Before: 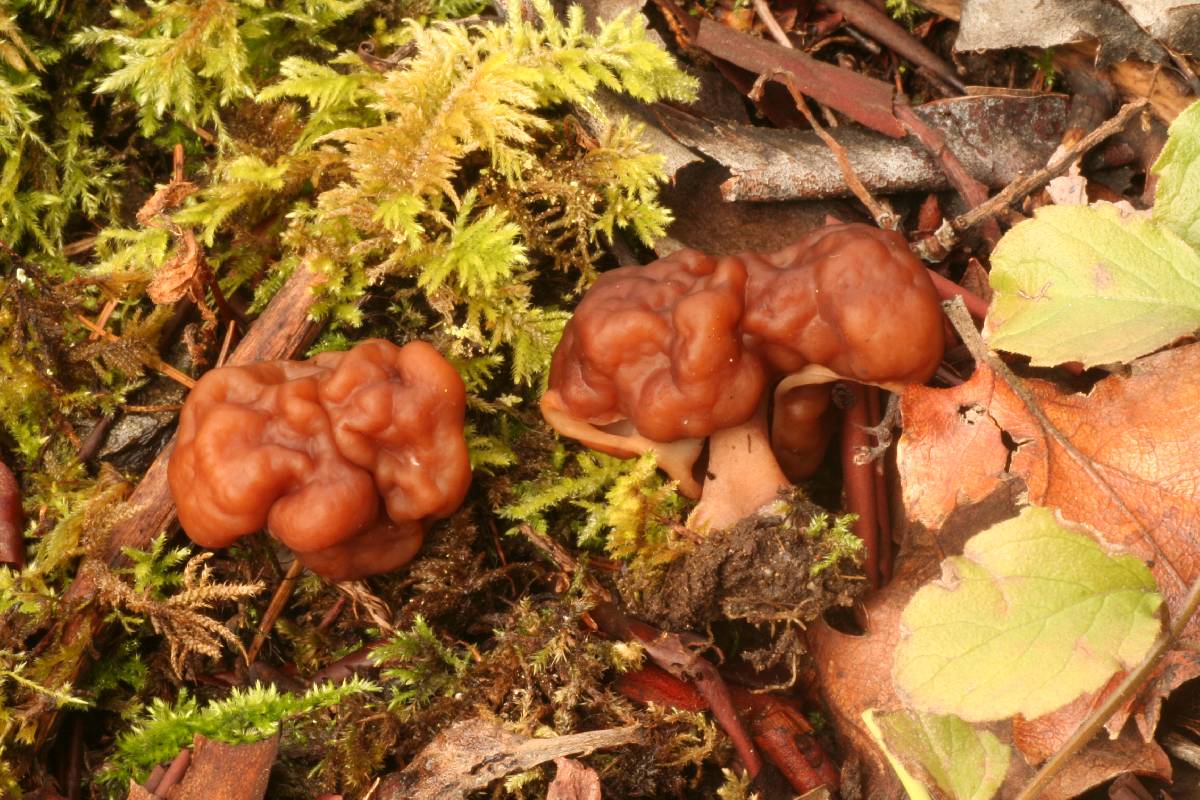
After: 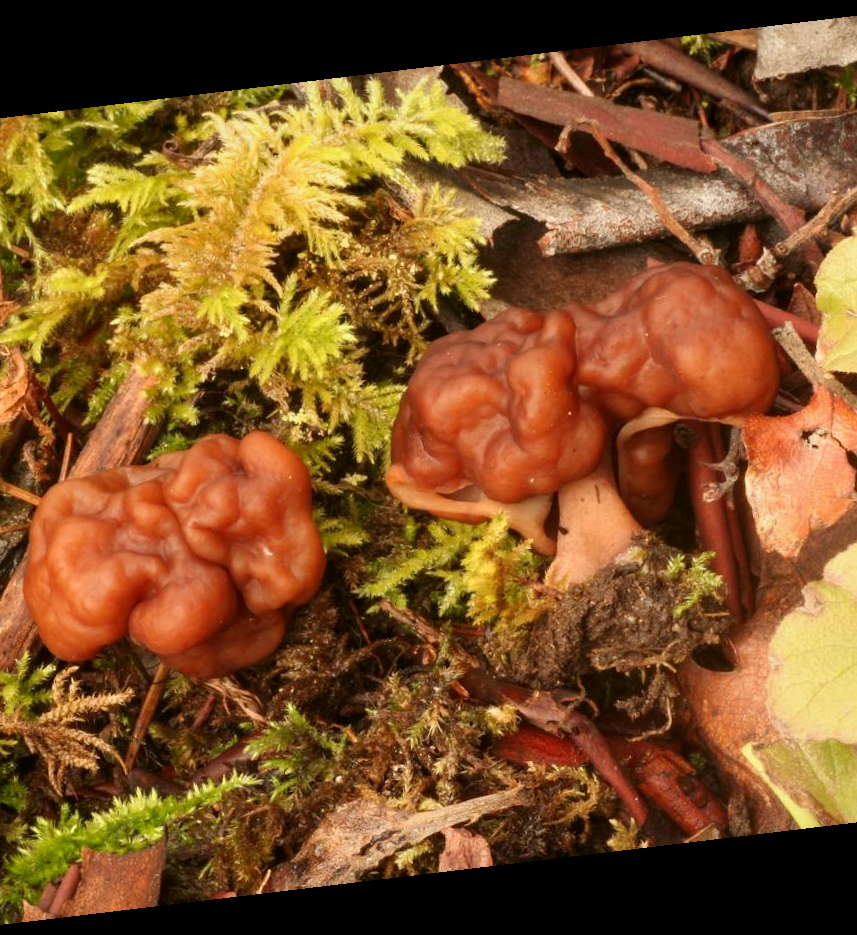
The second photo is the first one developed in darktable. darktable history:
crop and rotate: left 15.546%, right 17.787%
rotate and perspective: rotation -6.83°, automatic cropping off
local contrast: highlights 61%, shadows 106%, detail 107%, midtone range 0.529
